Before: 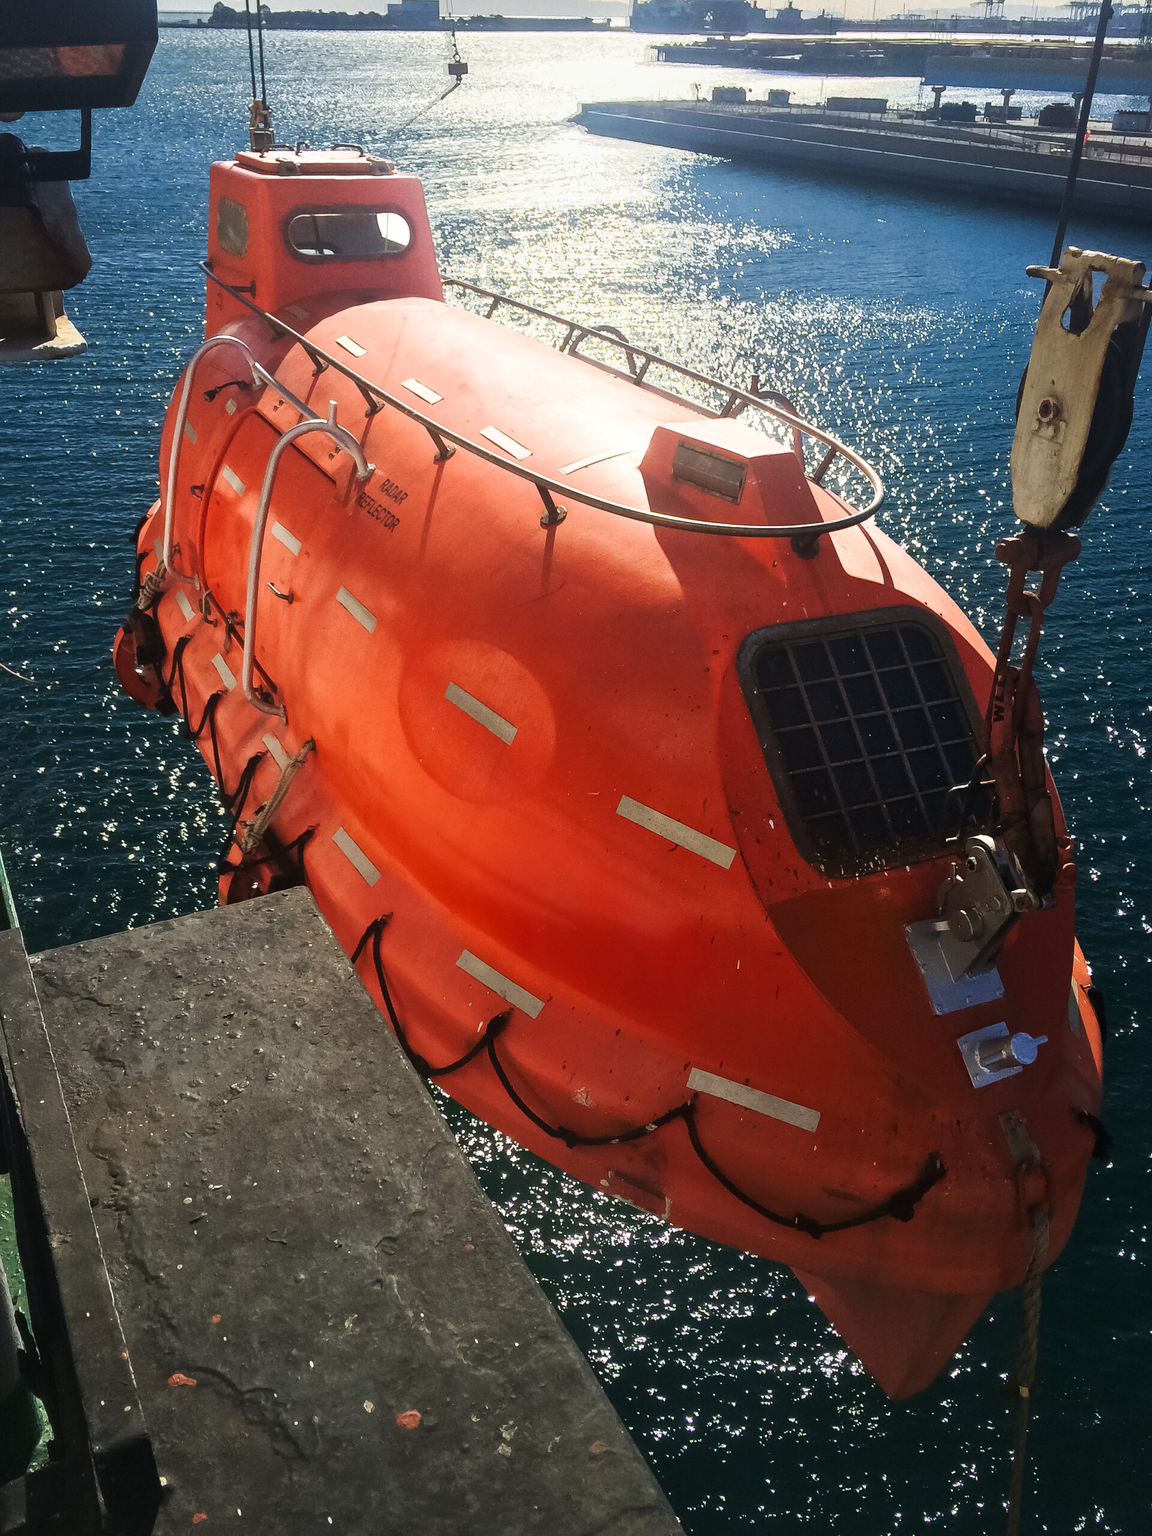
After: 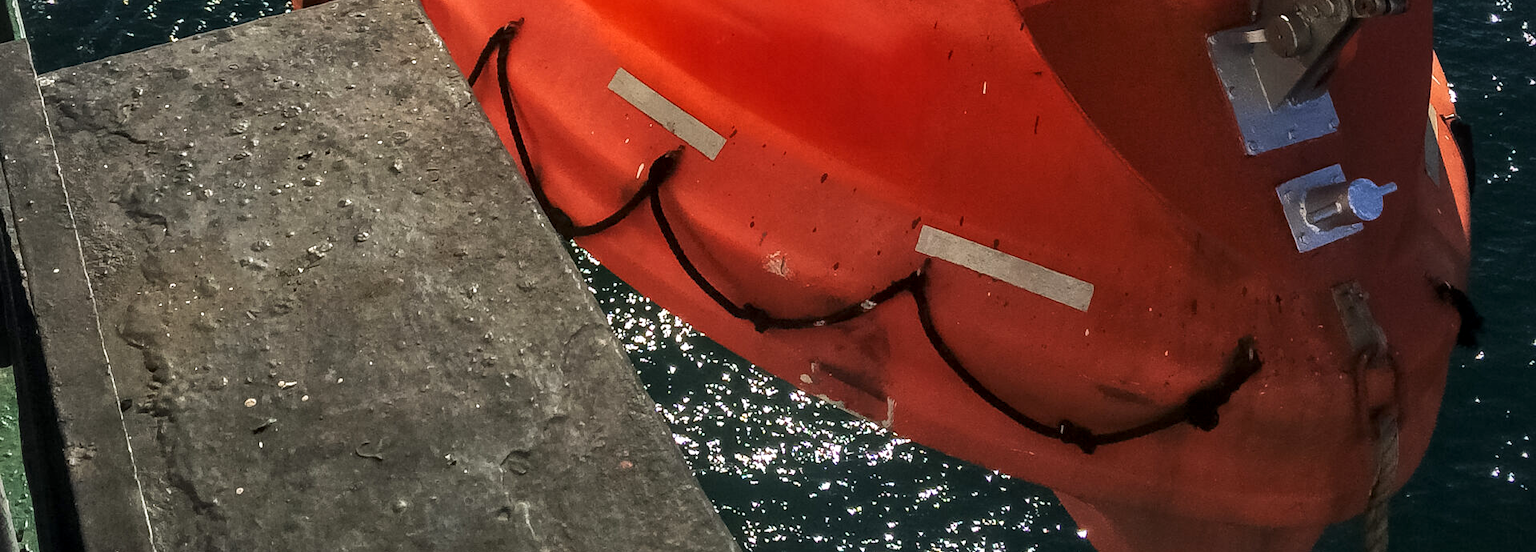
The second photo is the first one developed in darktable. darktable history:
crop and rotate: top 58.543%, bottom 14.436%
exposure: exposure 0.298 EV, compensate highlight preservation false
vignetting: fall-off radius 101.21%, width/height ratio 1.34
local contrast: detail 130%
